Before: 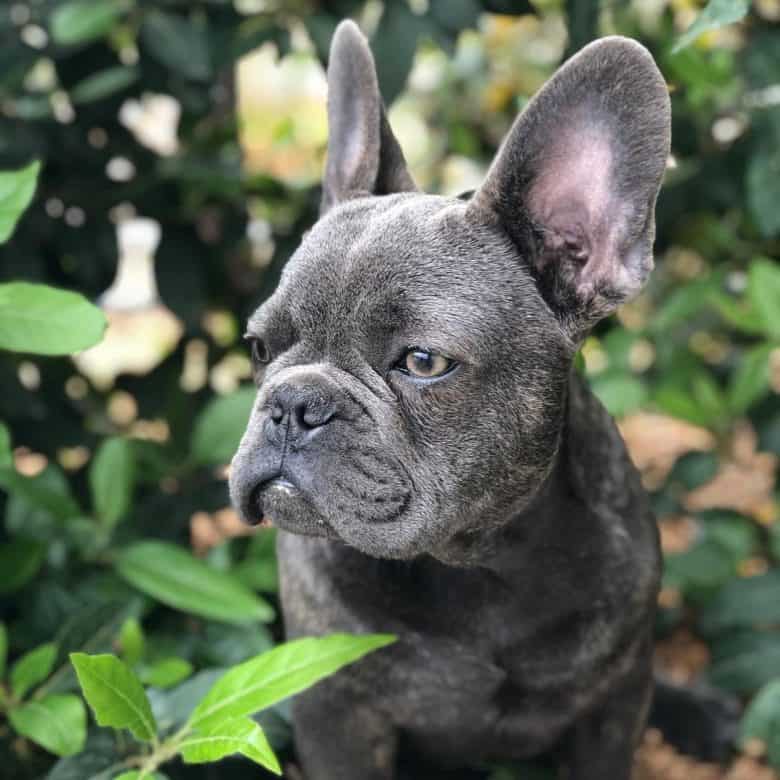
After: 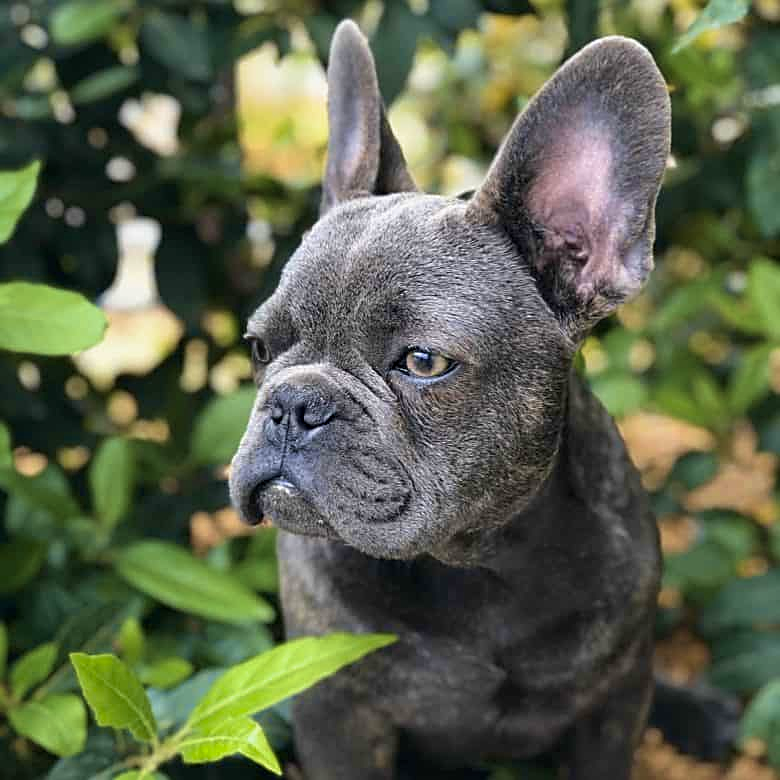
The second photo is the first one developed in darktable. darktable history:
exposure: black level correction 0.001, exposure -0.125 EV, compensate exposure bias true, compensate highlight preservation false
color contrast: green-magenta contrast 0.8, blue-yellow contrast 1.1, unbound 0
velvia: strength 45%
sharpen: on, module defaults
